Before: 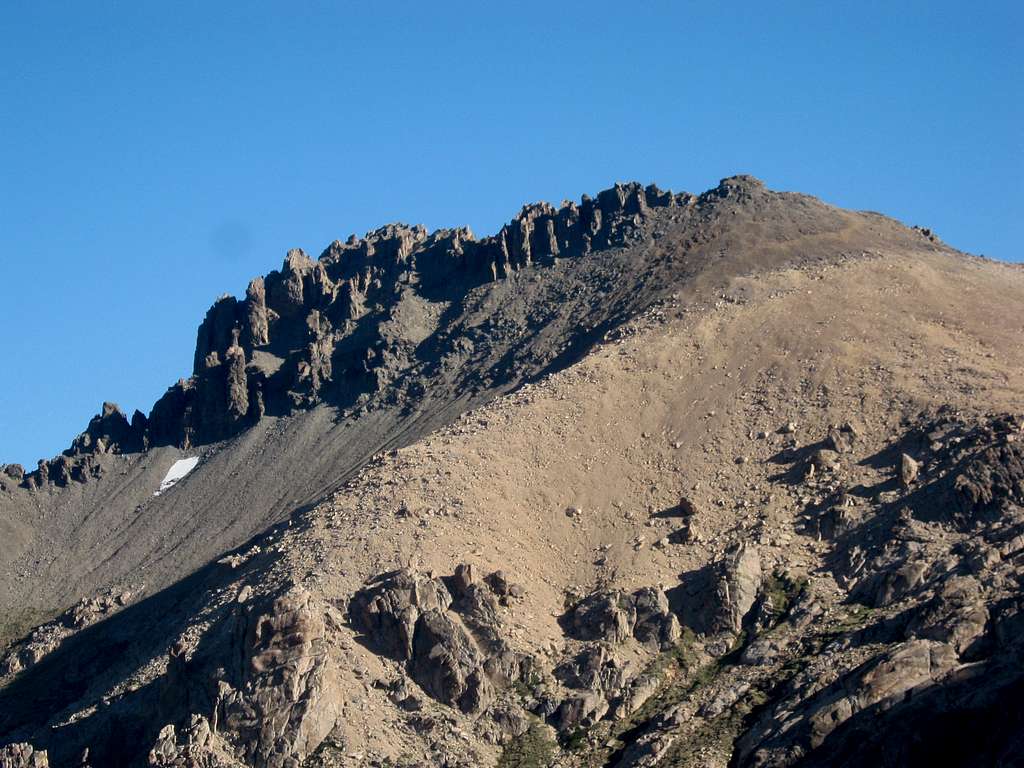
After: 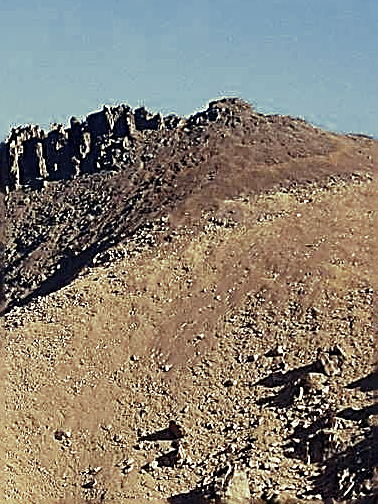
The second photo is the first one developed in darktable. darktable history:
crop and rotate: left 49.936%, top 10.094%, right 13.136%, bottom 24.256%
rgb levels: mode RGB, independent channels, levels [[0, 0.5, 1], [0, 0.521, 1], [0, 0.536, 1]]
sharpen: amount 2
split-toning: shadows › hue 290.82°, shadows › saturation 0.34, highlights › saturation 0.38, balance 0, compress 50%
